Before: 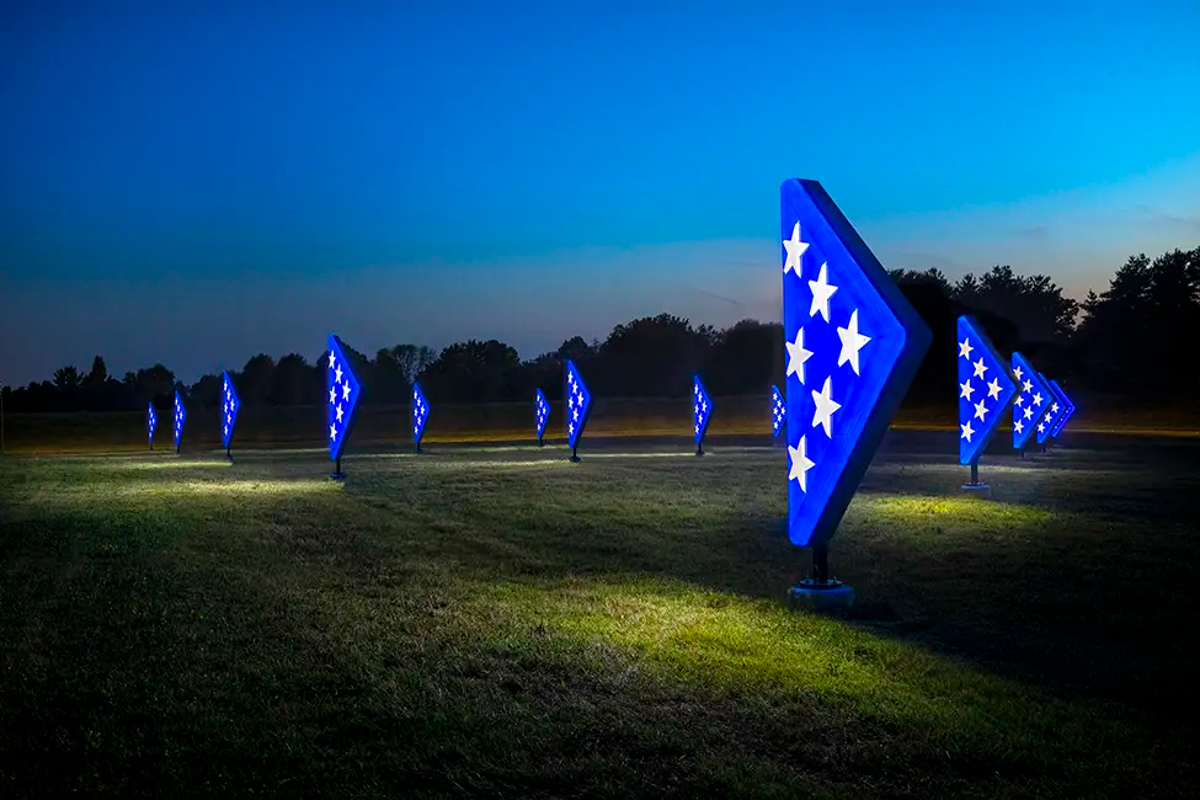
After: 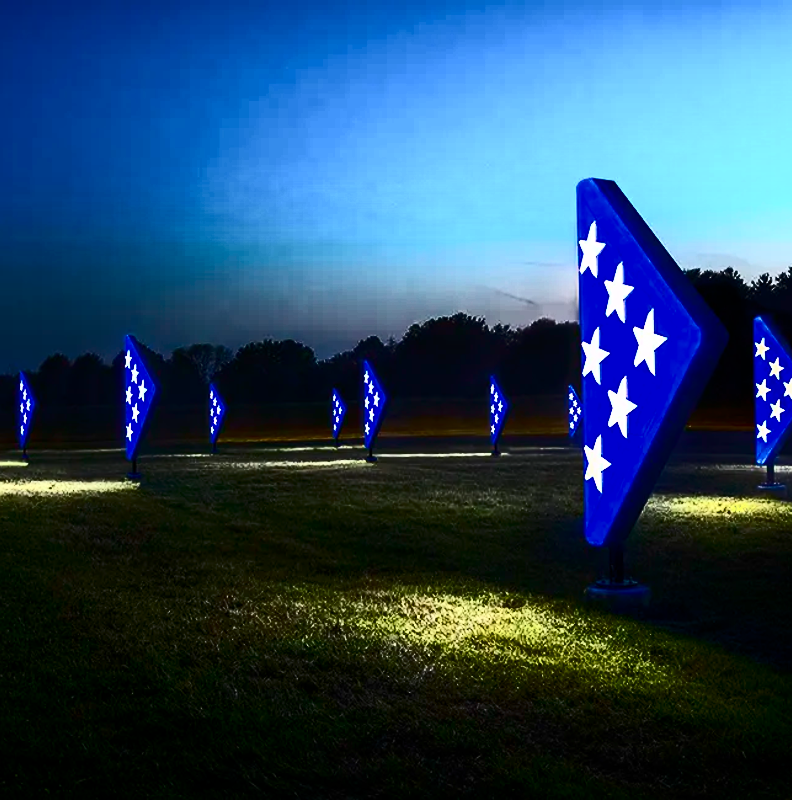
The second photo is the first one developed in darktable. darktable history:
crop: left 17.083%, right 16.89%
contrast brightness saturation: contrast 0.922, brightness 0.198
